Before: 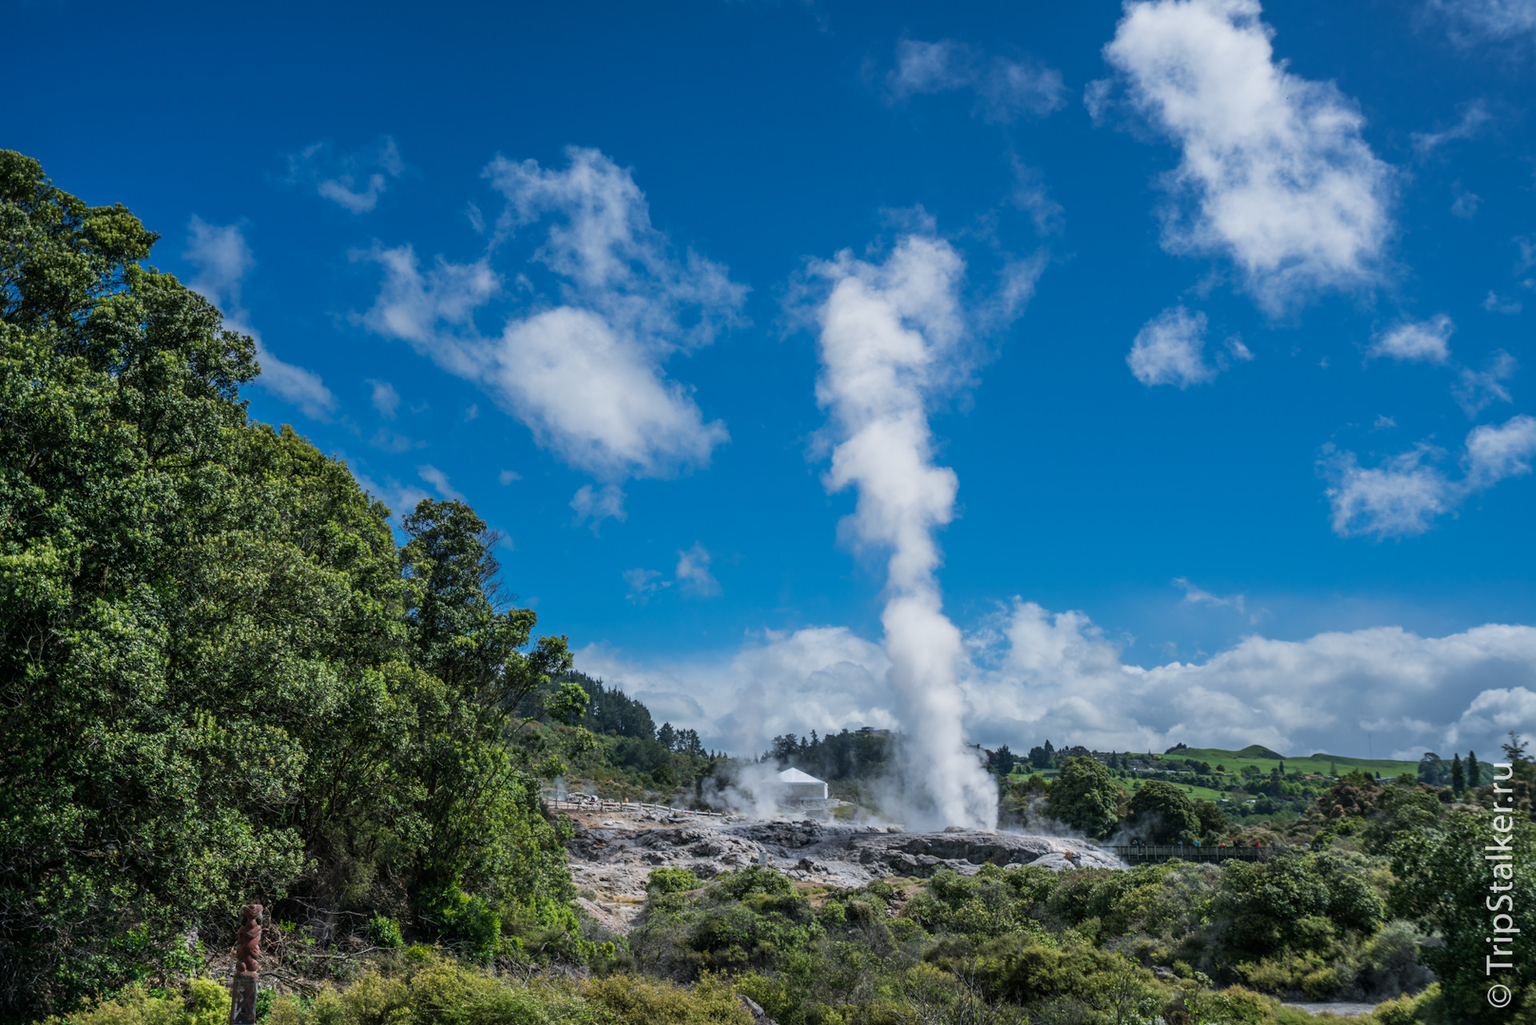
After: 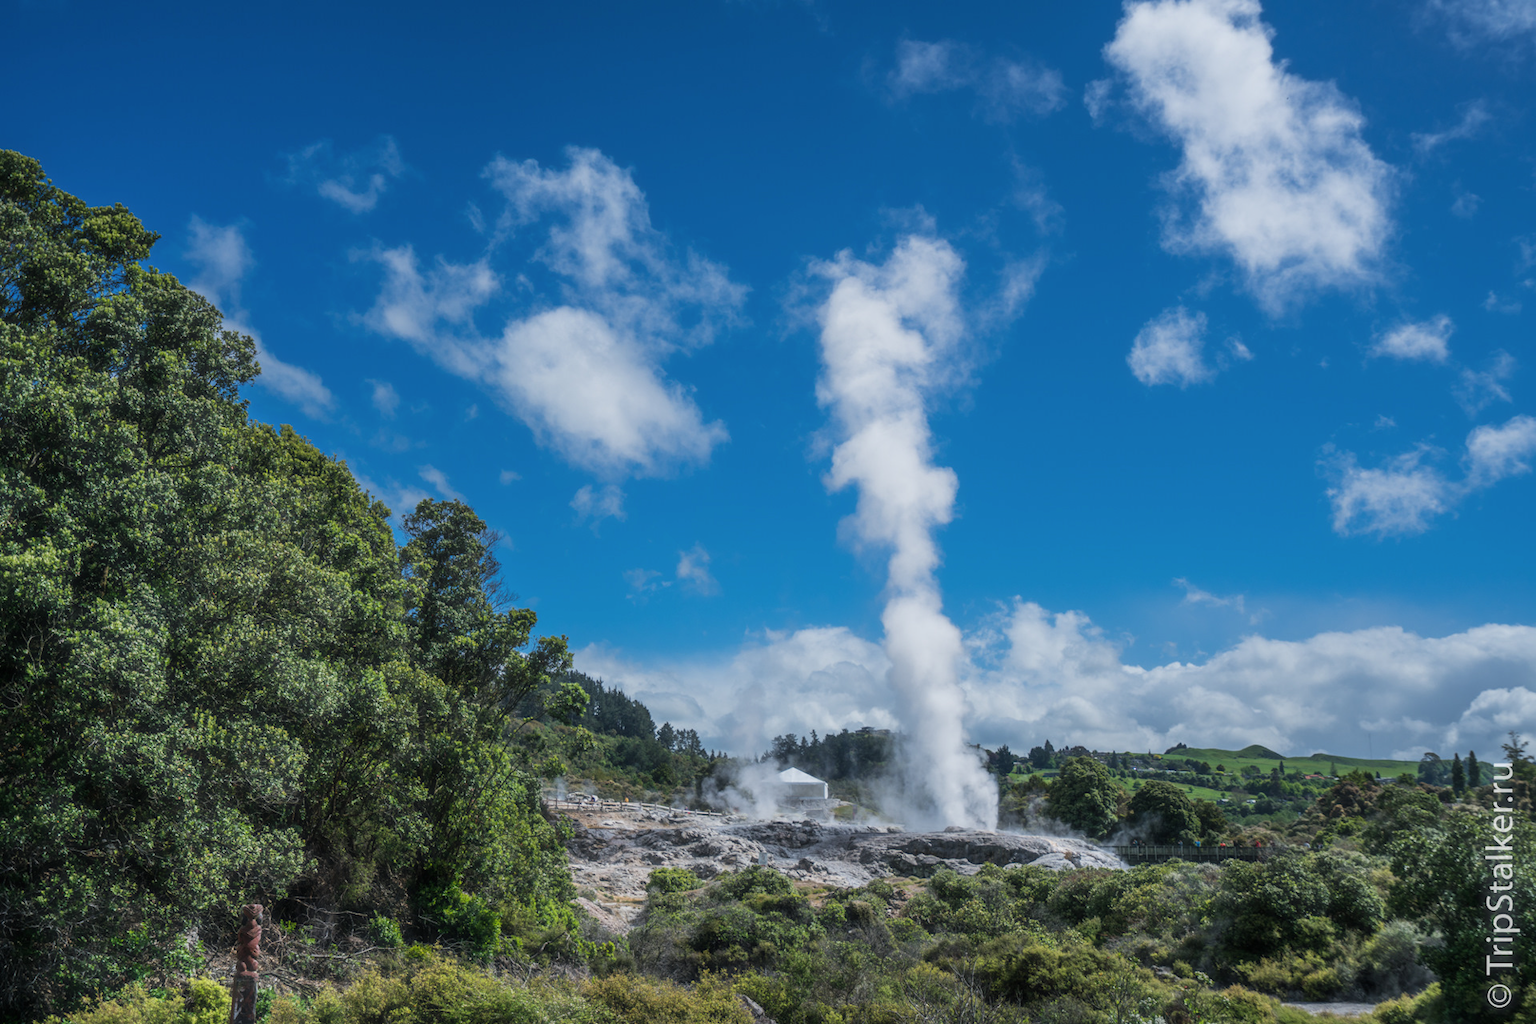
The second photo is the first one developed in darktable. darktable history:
haze removal: strength -0.096, compatibility mode true, adaptive false
